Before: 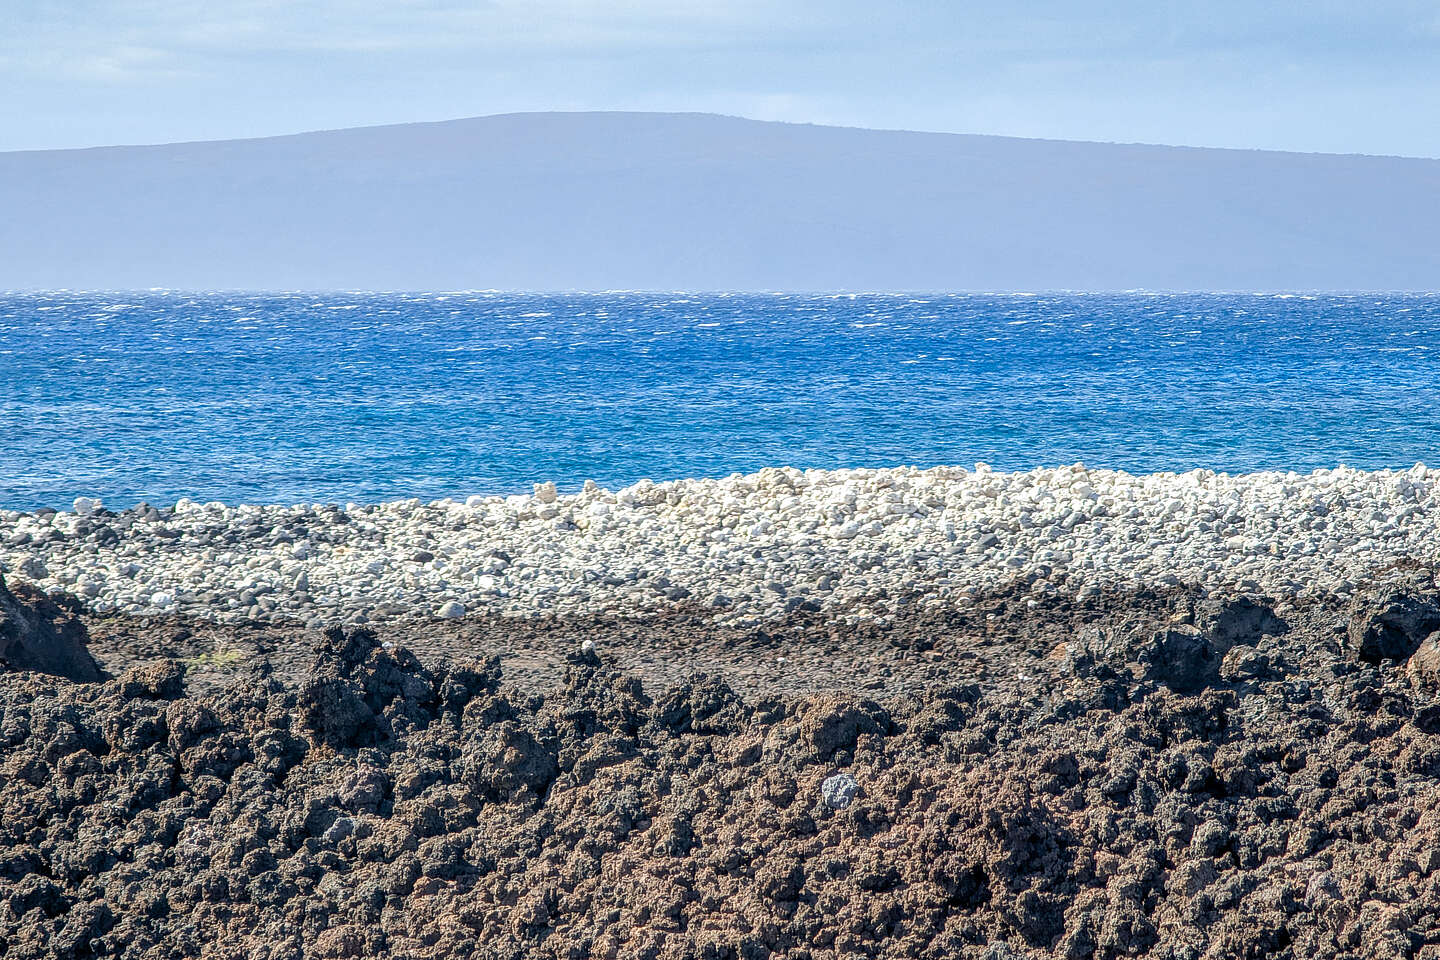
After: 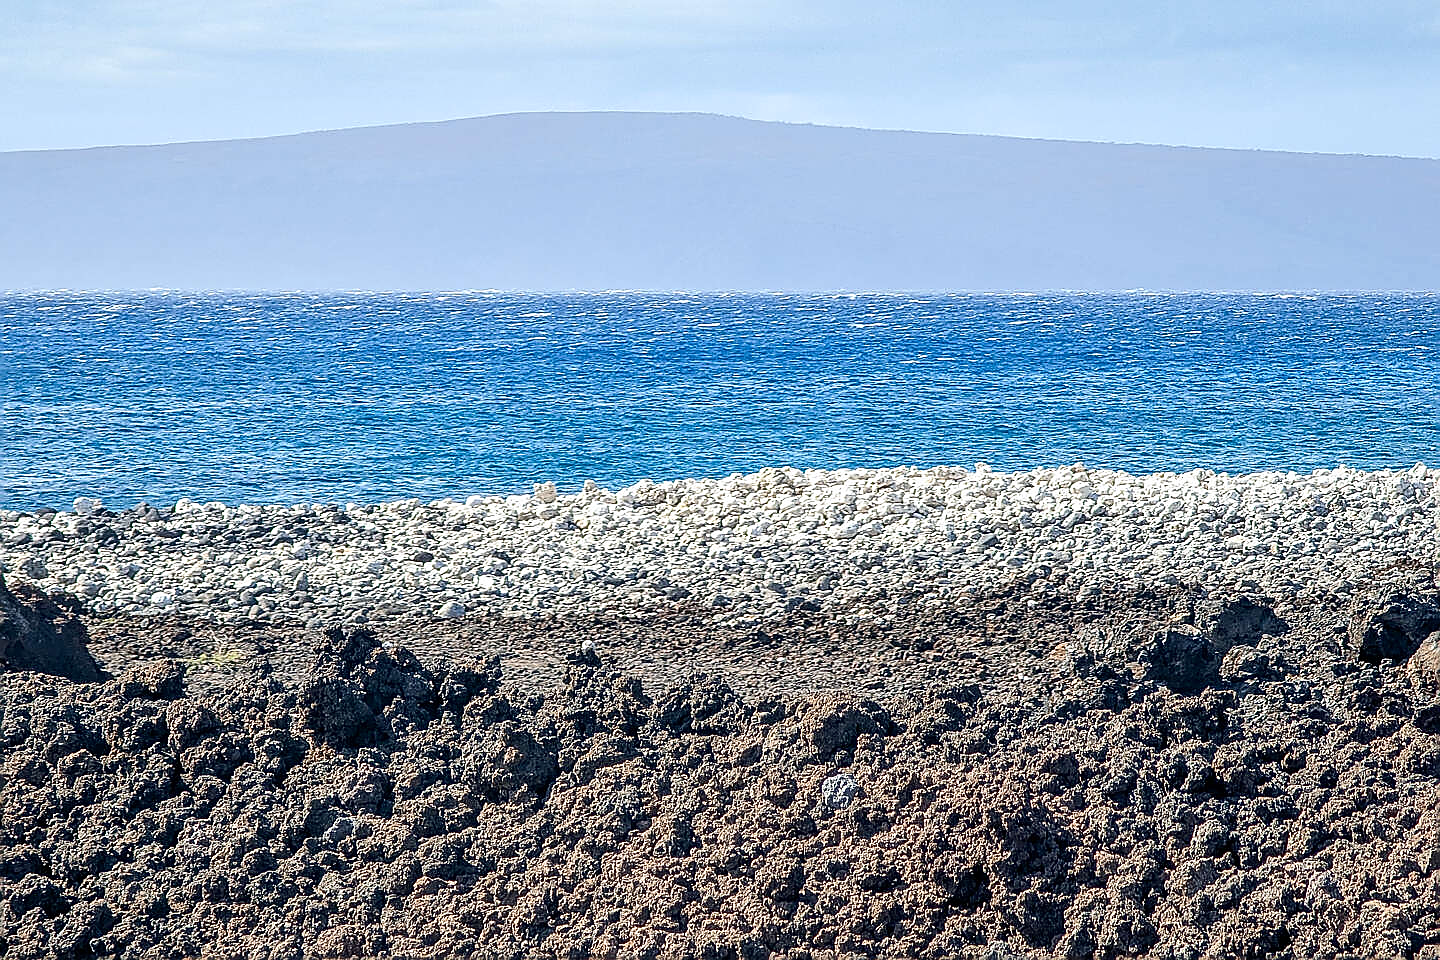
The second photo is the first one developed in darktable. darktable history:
sharpen: radius 1.4, amount 1.25, threshold 0.7
contrast brightness saturation: contrast 0.14
